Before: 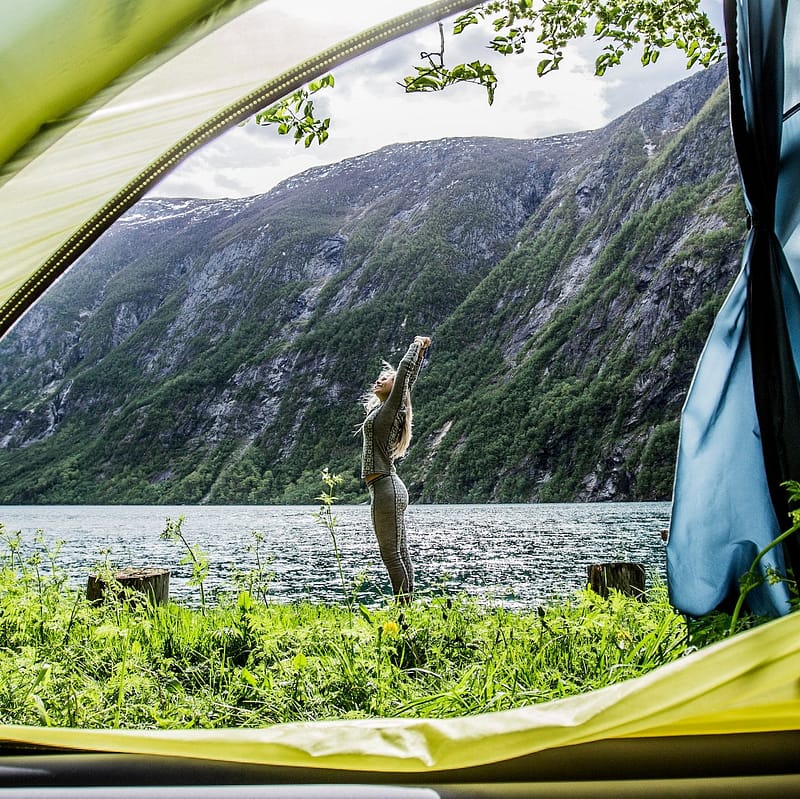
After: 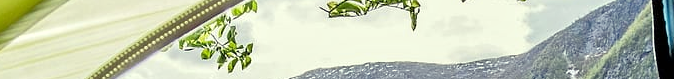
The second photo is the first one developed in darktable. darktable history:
tone equalizer: -7 EV 0.15 EV, -6 EV 0.6 EV, -5 EV 1.15 EV, -4 EV 1.33 EV, -3 EV 1.15 EV, -2 EV 0.6 EV, -1 EV 0.15 EV, mask exposure compensation -0.5 EV
crop and rotate: left 9.644%, top 9.491%, right 6.021%, bottom 80.509%
color correction: highlights a* -6.69, highlights b* 0.49
white balance: red 1.045, blue 0.932
